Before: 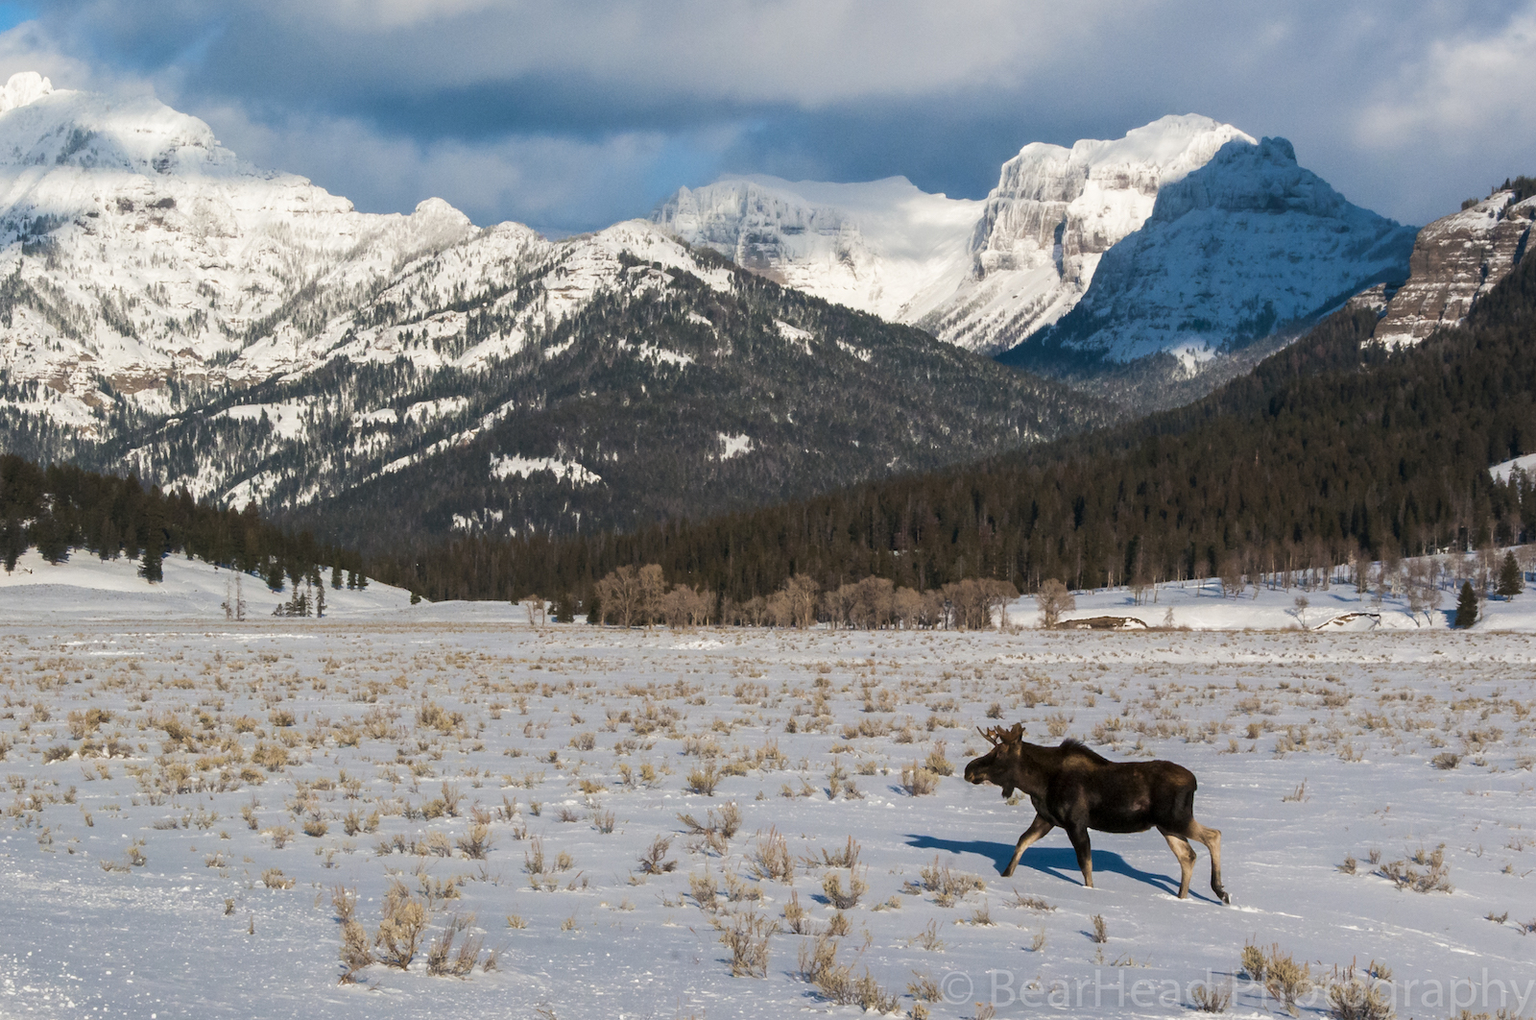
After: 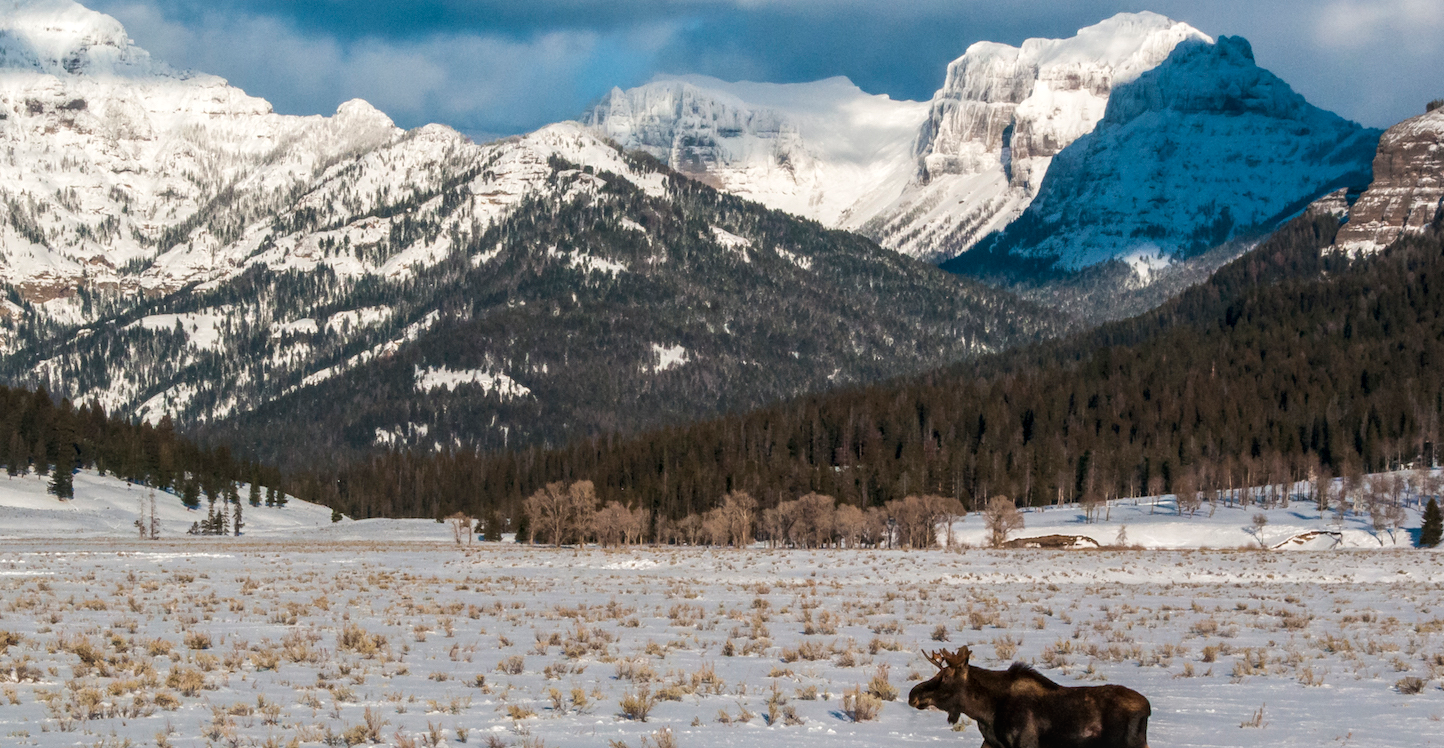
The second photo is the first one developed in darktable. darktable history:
crop: left 6.01%, top 10.129%, right 3.691%, bottom 19.41%
exposure: compensate exposure bias true, compensate highlight preservation false
local contrast: on, module defaults
